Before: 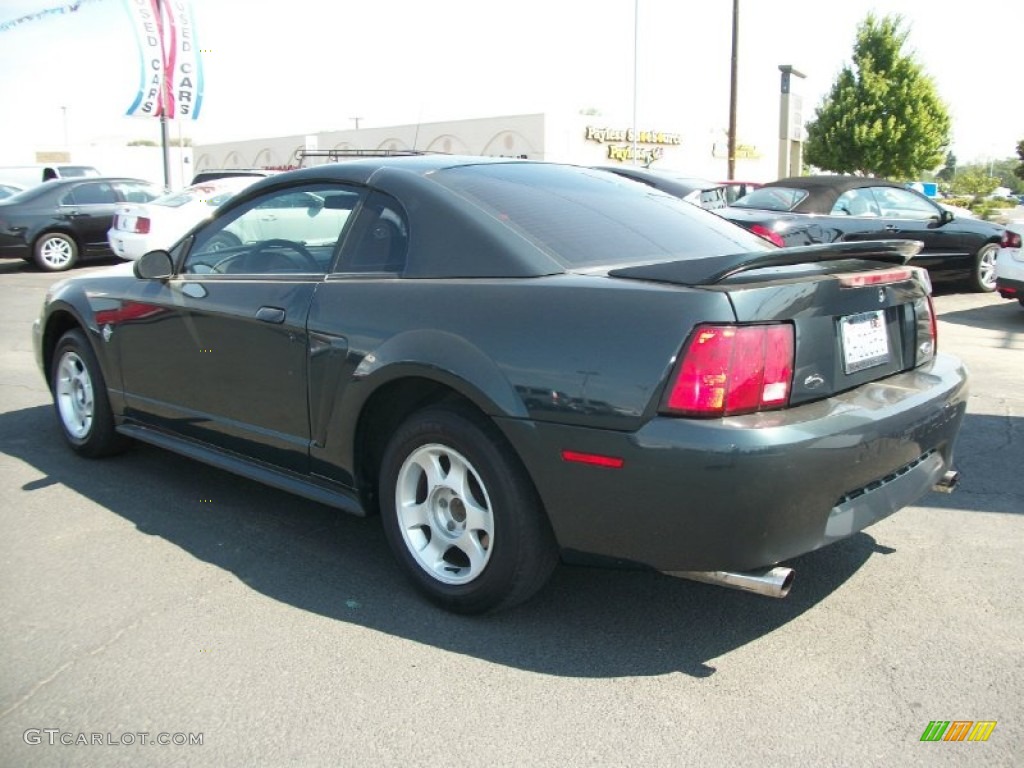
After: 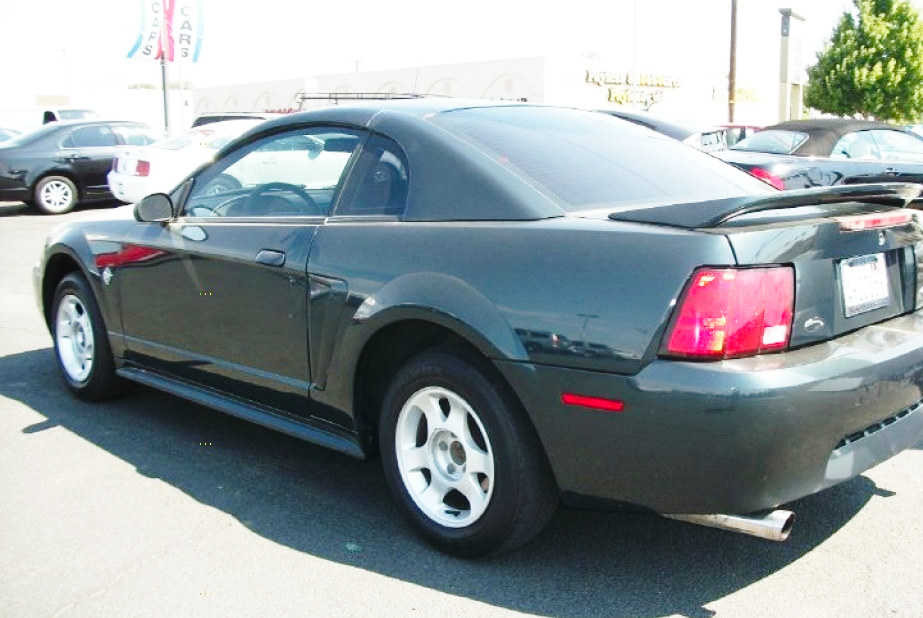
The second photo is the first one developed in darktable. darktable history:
crop: top 7.441%, right 9.836%, bottom 12.078%
base curve: curves: ch0 [(0, 0) (0.028, 0.03) (0.121, 0.232) (0.46, 0.748) (0.859, 0.968) (1, 1)], preserve colors none
